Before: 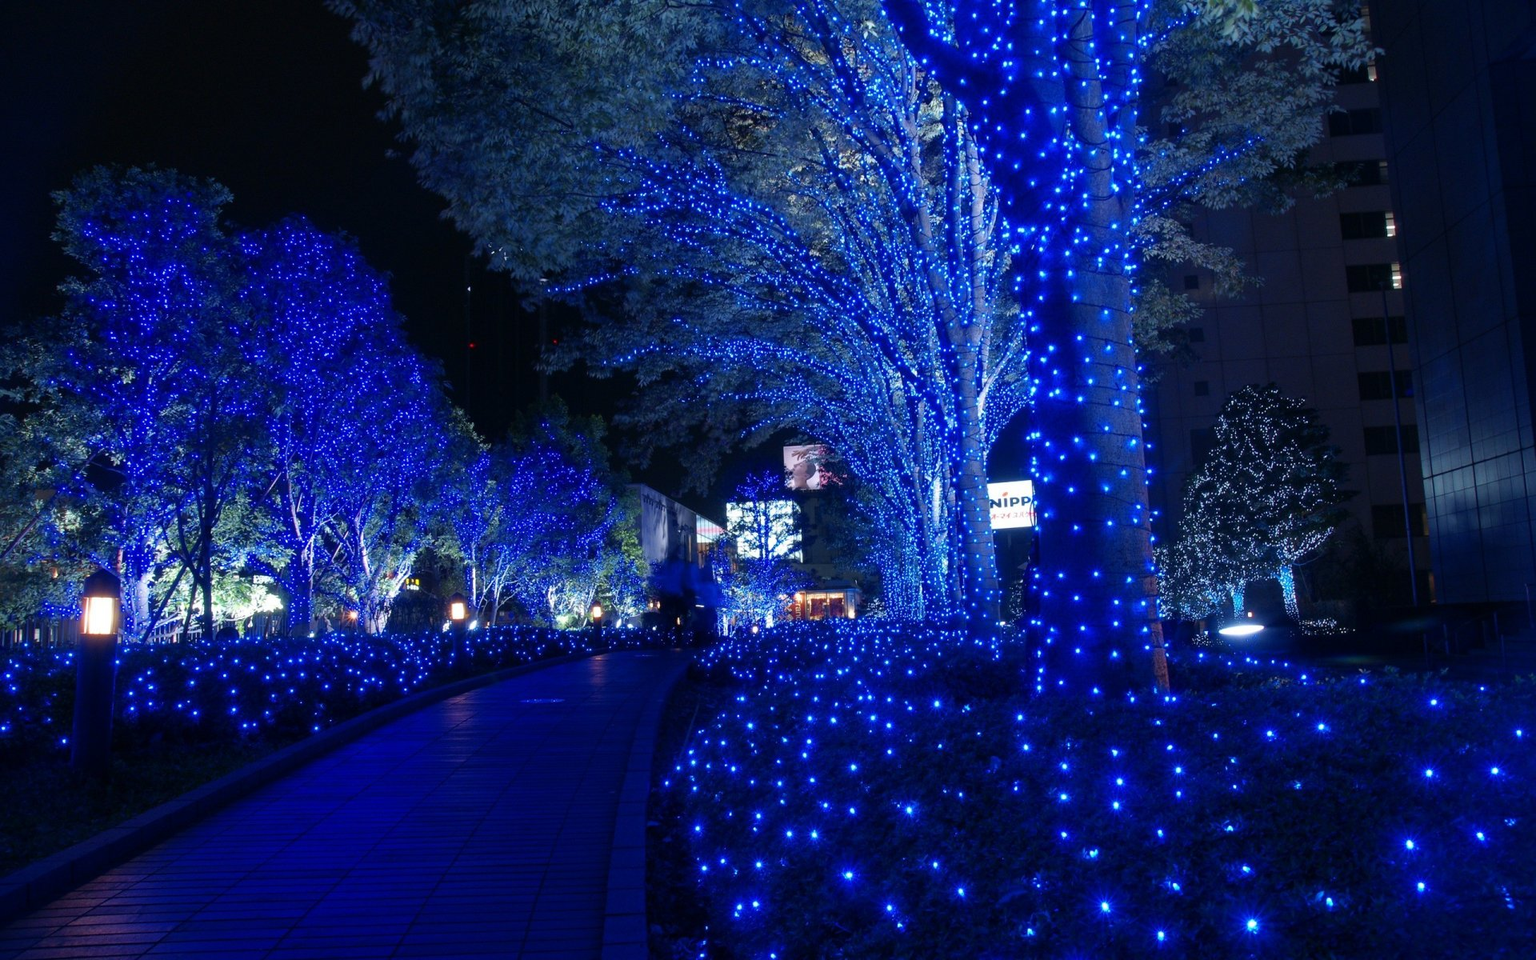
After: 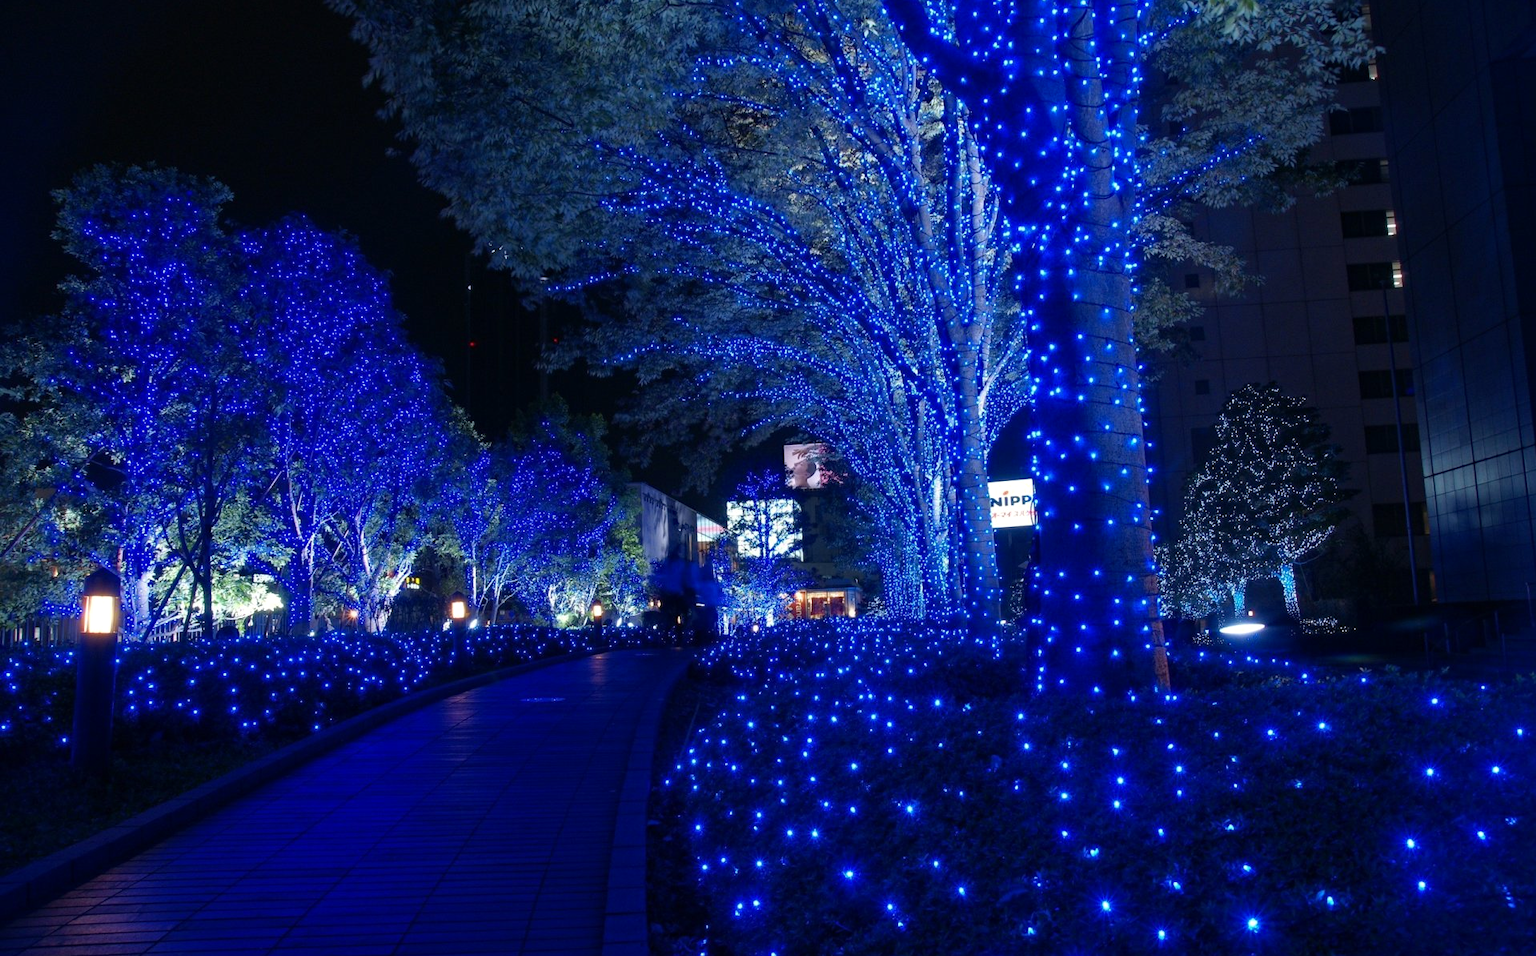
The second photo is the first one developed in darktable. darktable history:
crop: top 0.219%, bottom 0.163%
haze removal: compatibility mode true, adaptive false
